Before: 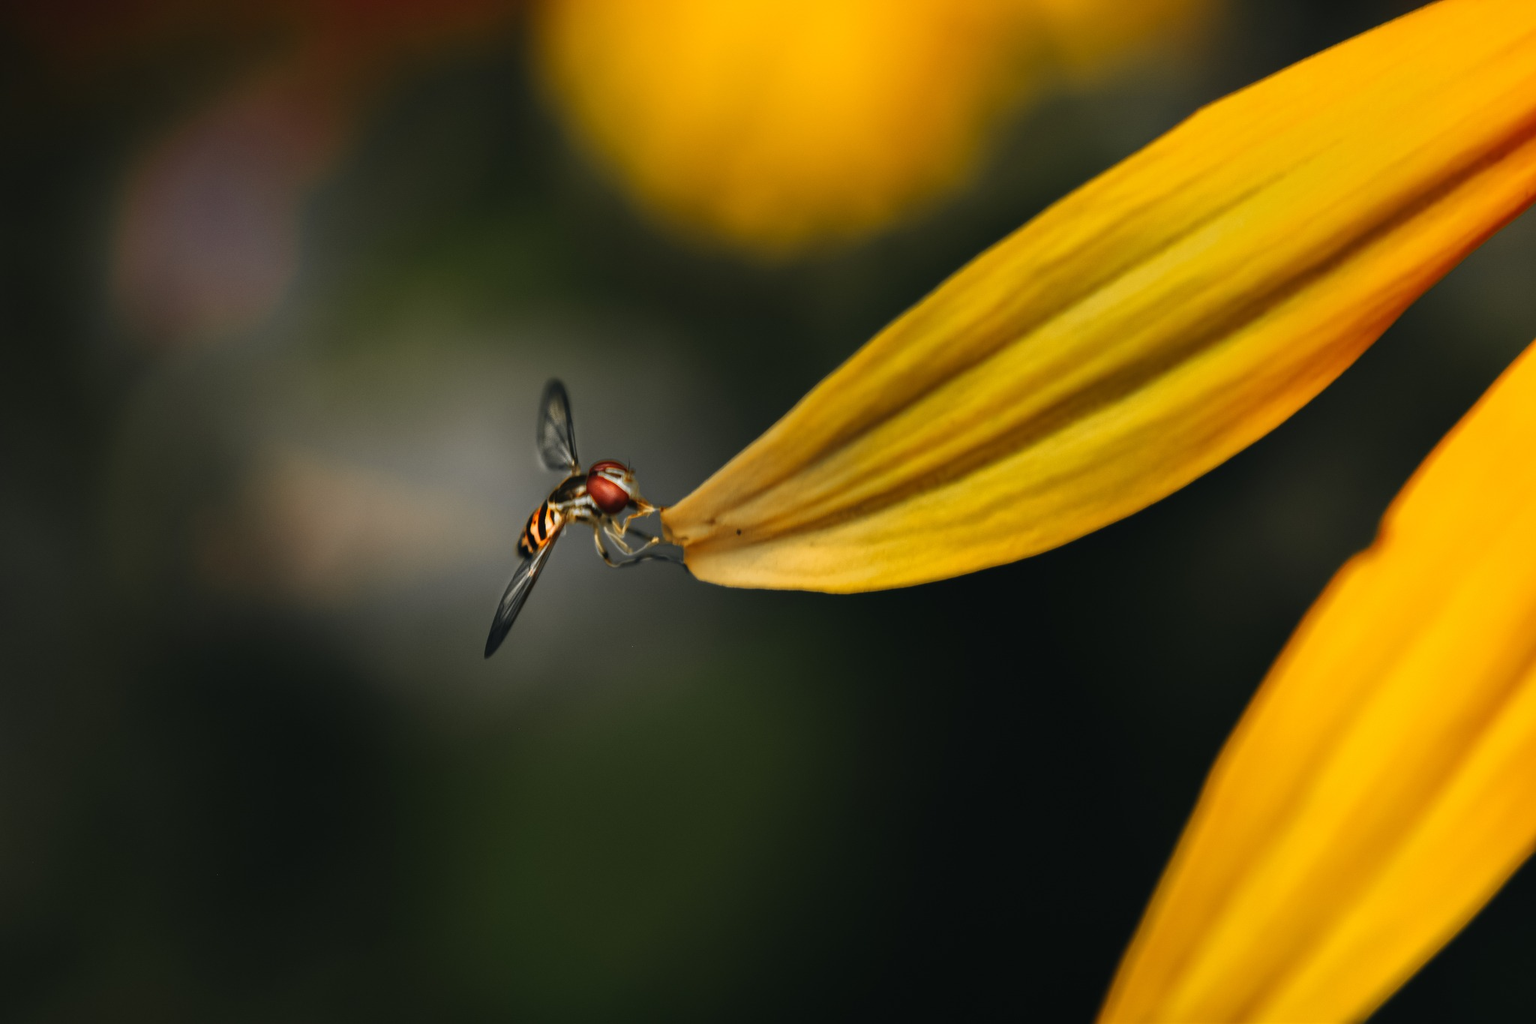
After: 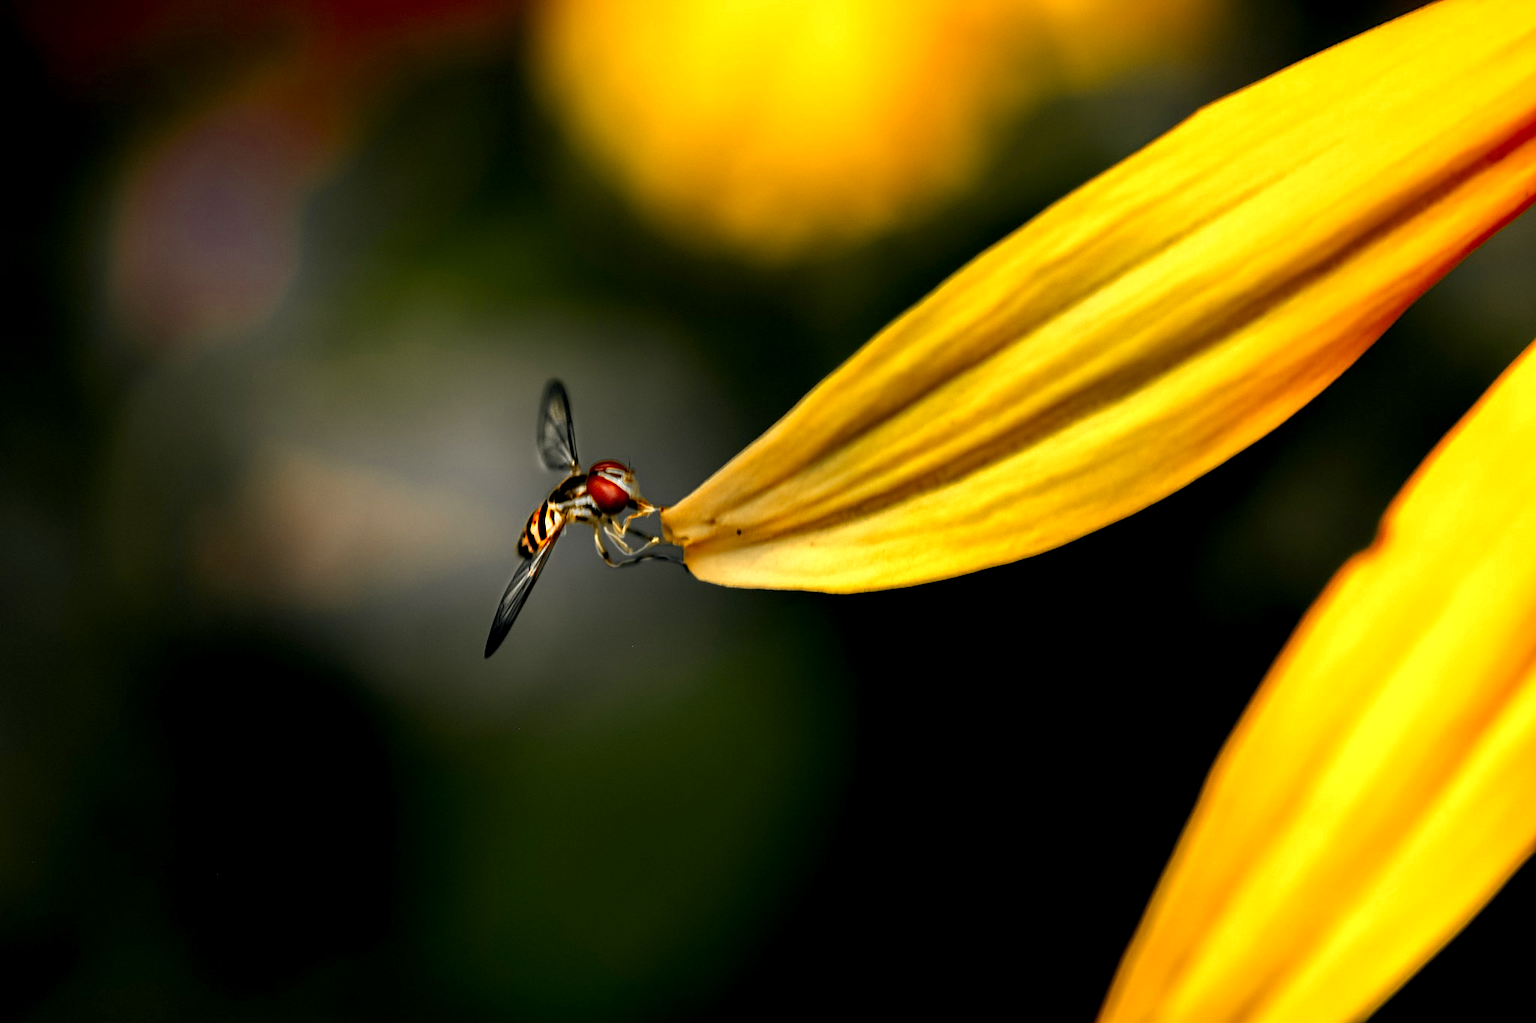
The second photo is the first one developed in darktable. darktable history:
color zones: curves: ch0 [(0.004, 0.305) (0.261, 0.623) (0.389, 0.399) (0.708, 0.571) (0.947, 0.34)]; ch1 [(0.025, 0.645) (0.229, 0.584) (0.326, 0.551) (0.484, 0.262) (0.757, 0.643)]
sharpen: on, module defaults
exposure: black level correction 0.01, exposure 0.006 EV, compensate highlight preservation false
